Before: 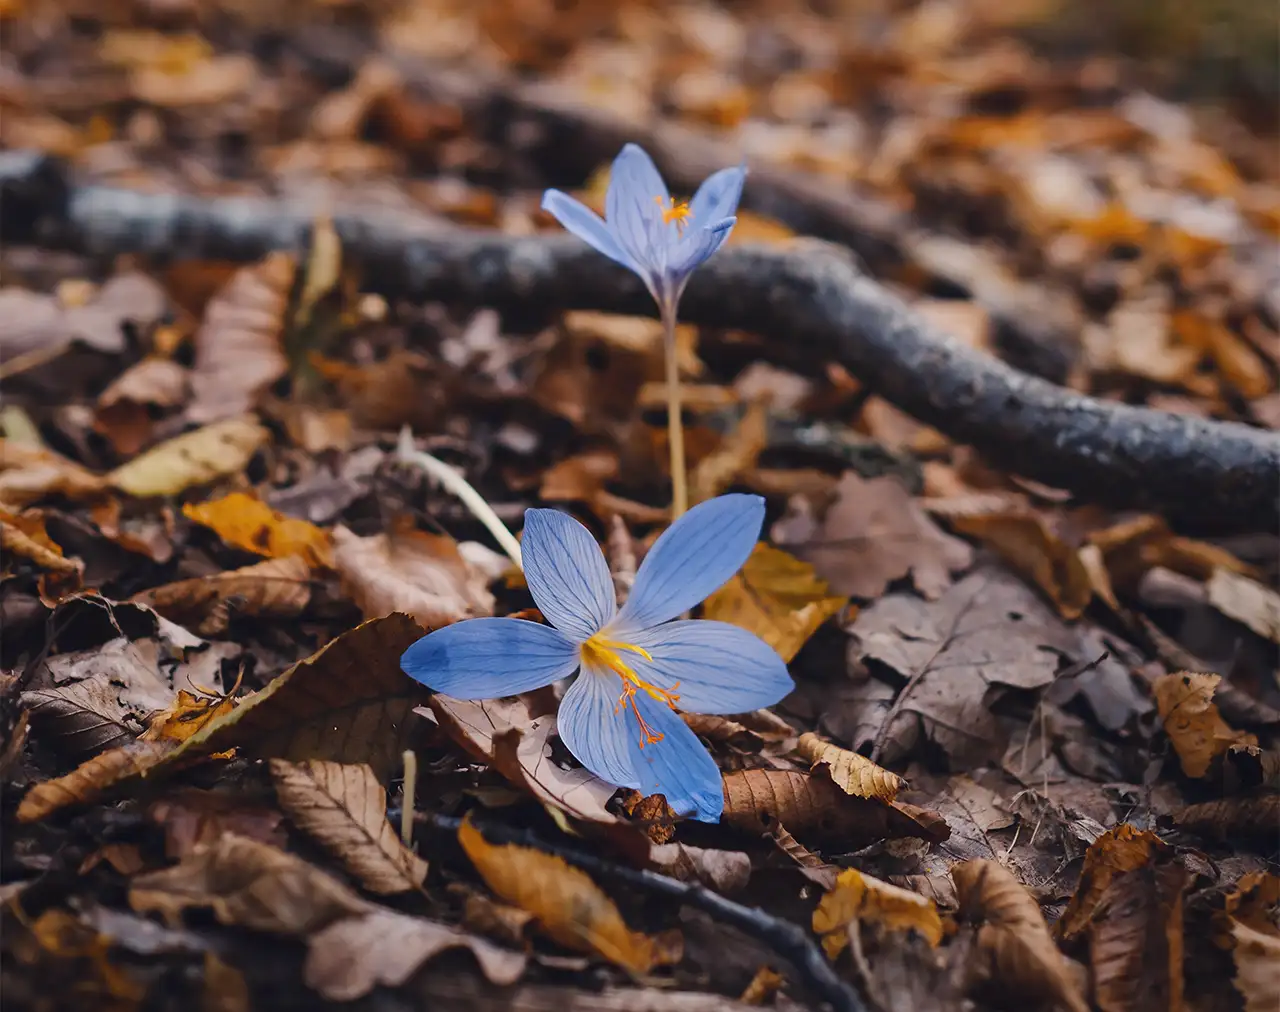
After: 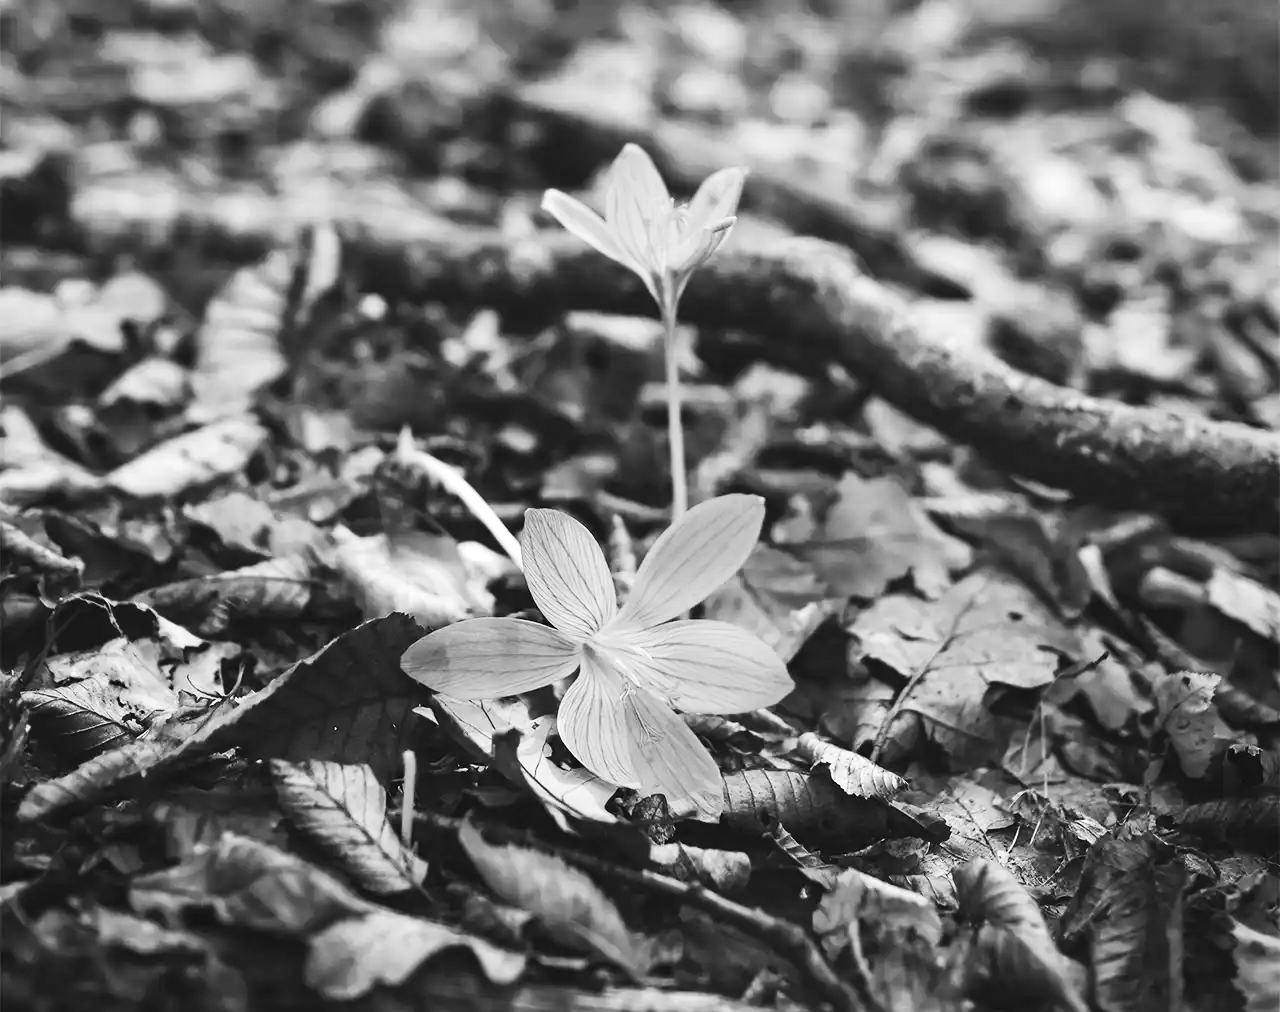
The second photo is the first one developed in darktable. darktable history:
contrast brightness saturation: contrast 0.2, brightness 0.16, saturation 0.22
exposure: exposure 0.556 EV, compensate highlight preservation false
monochrome: a 32, b 64, size 2.3
tone equalizer: -8 EV -0.417 EV, -7 EV -0.389 EV, -6 EV -0.333 EV, -5 EV -0.222 EV, -3 EV 0.222 EV, -2 EV 0.333 EV, -1 EV 0.389 EV, +0 EV 0.417 EV, edges refinement/feathering 500, mask exposure compensation -1.57 EV, preserve details no
white balance: red 0.871, blue 1.249
